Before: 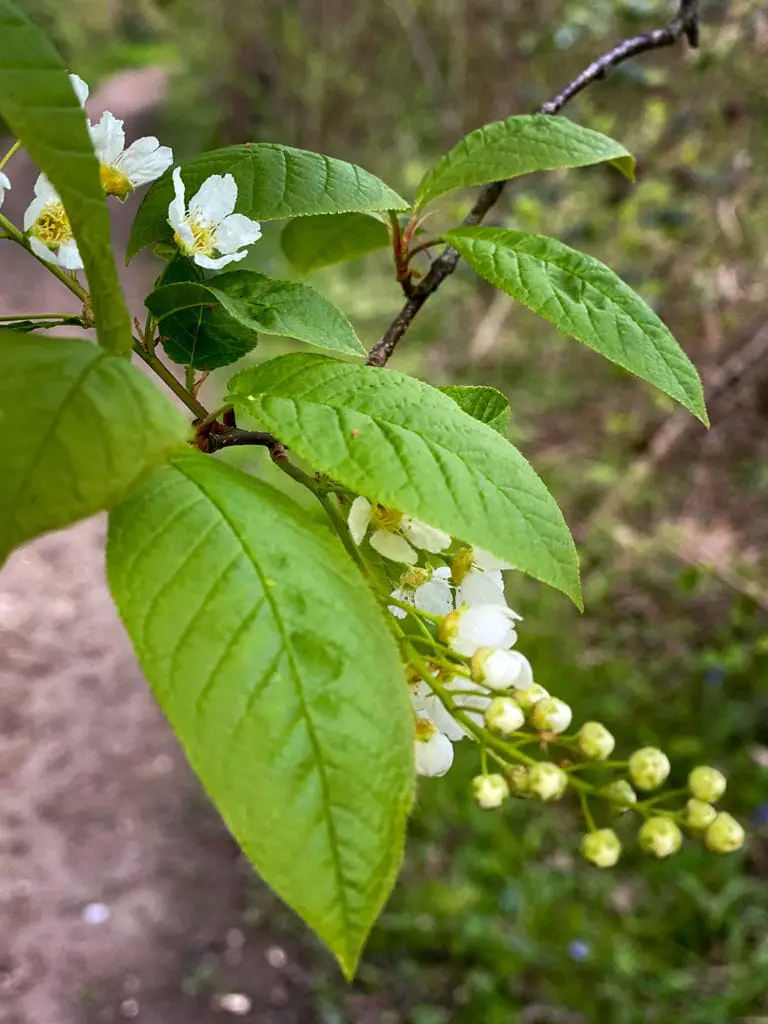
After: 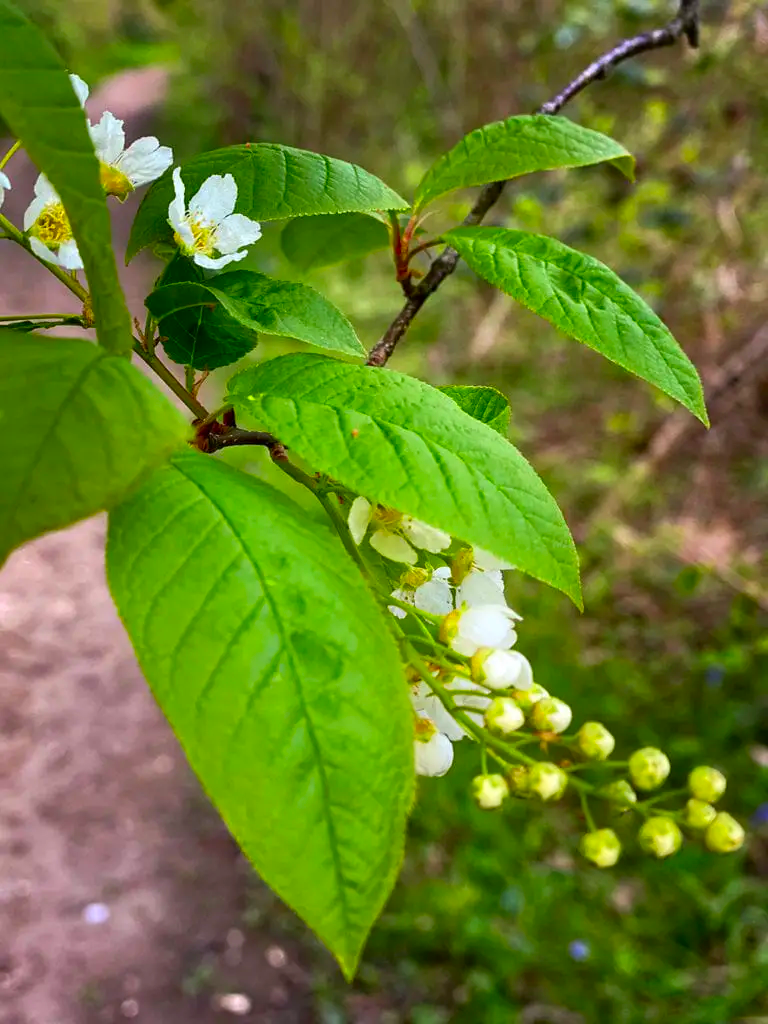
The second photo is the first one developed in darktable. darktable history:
contrast brightness saturation: saturation 0.507
